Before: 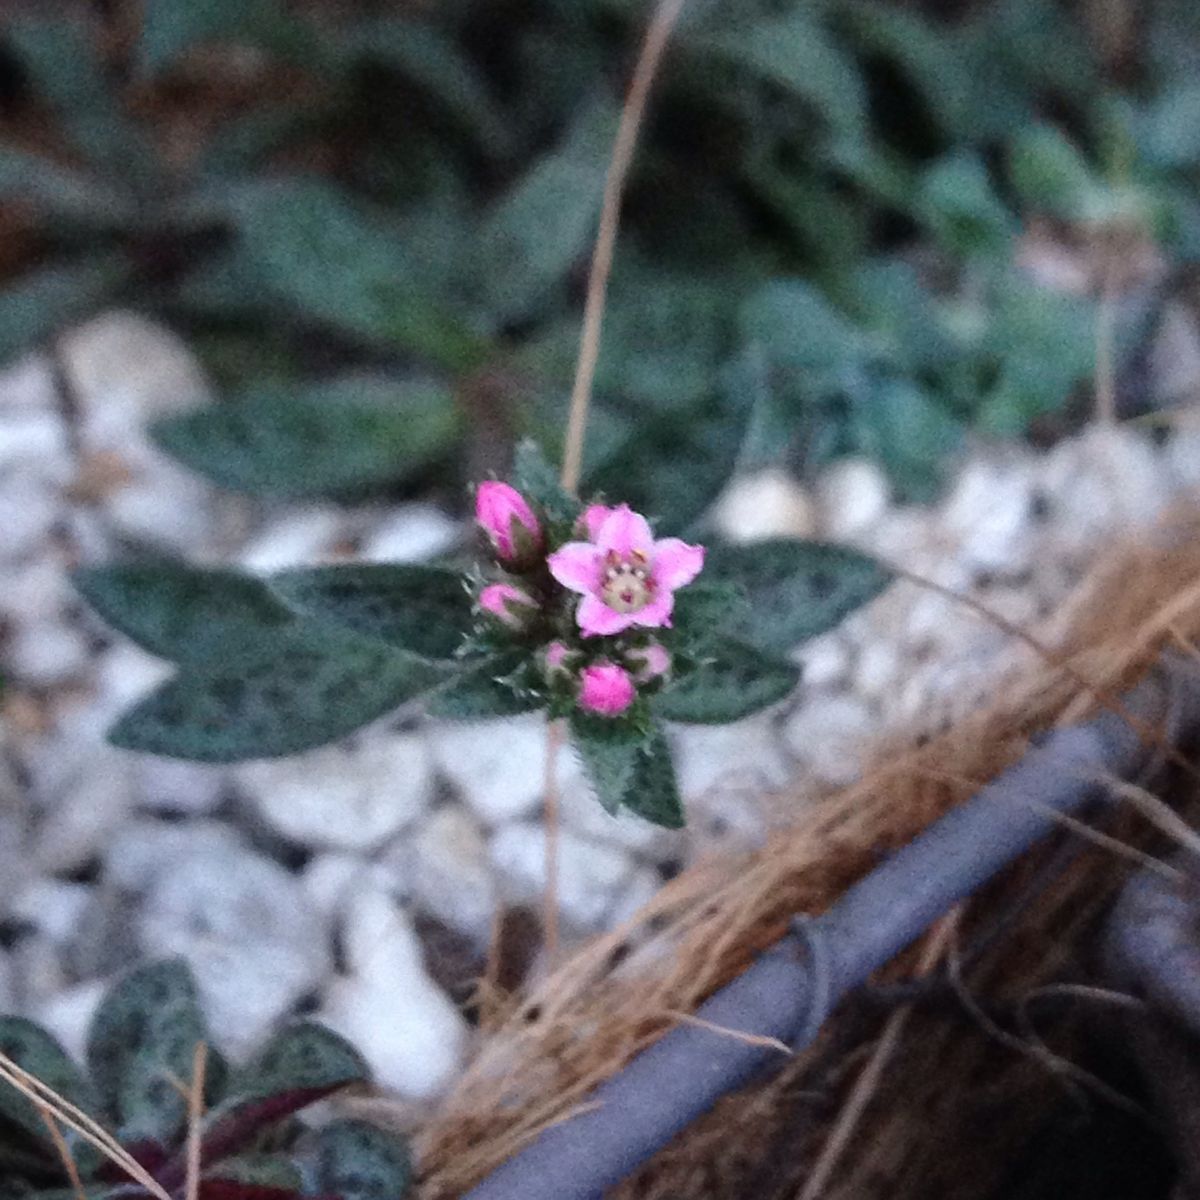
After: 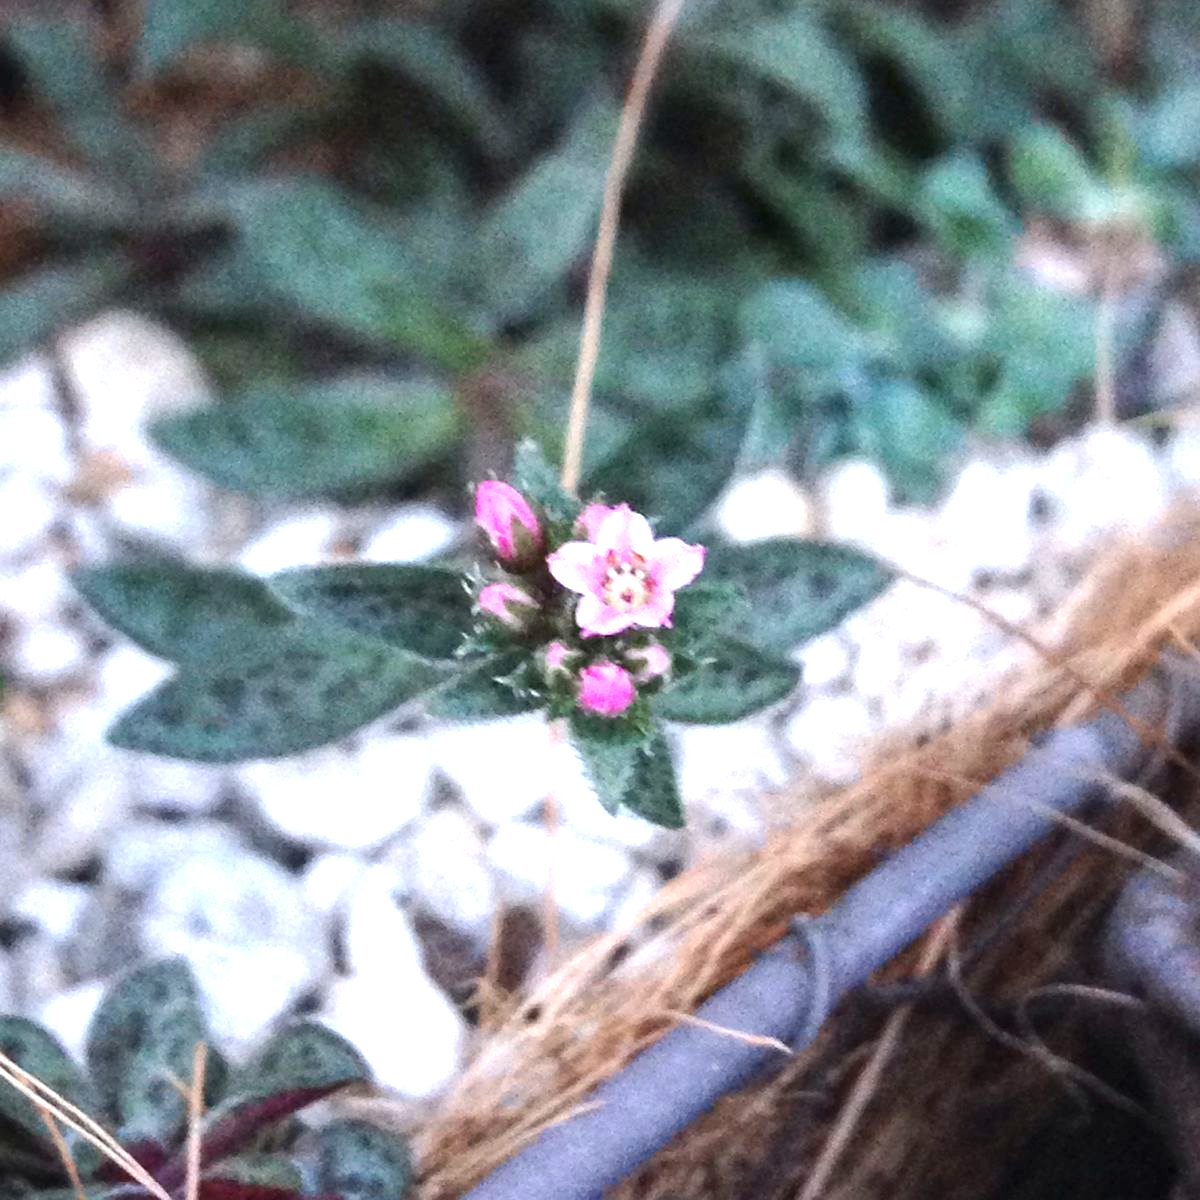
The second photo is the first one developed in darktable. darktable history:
exposure: exposure 1.234 EV, compensate highlight preservation false
